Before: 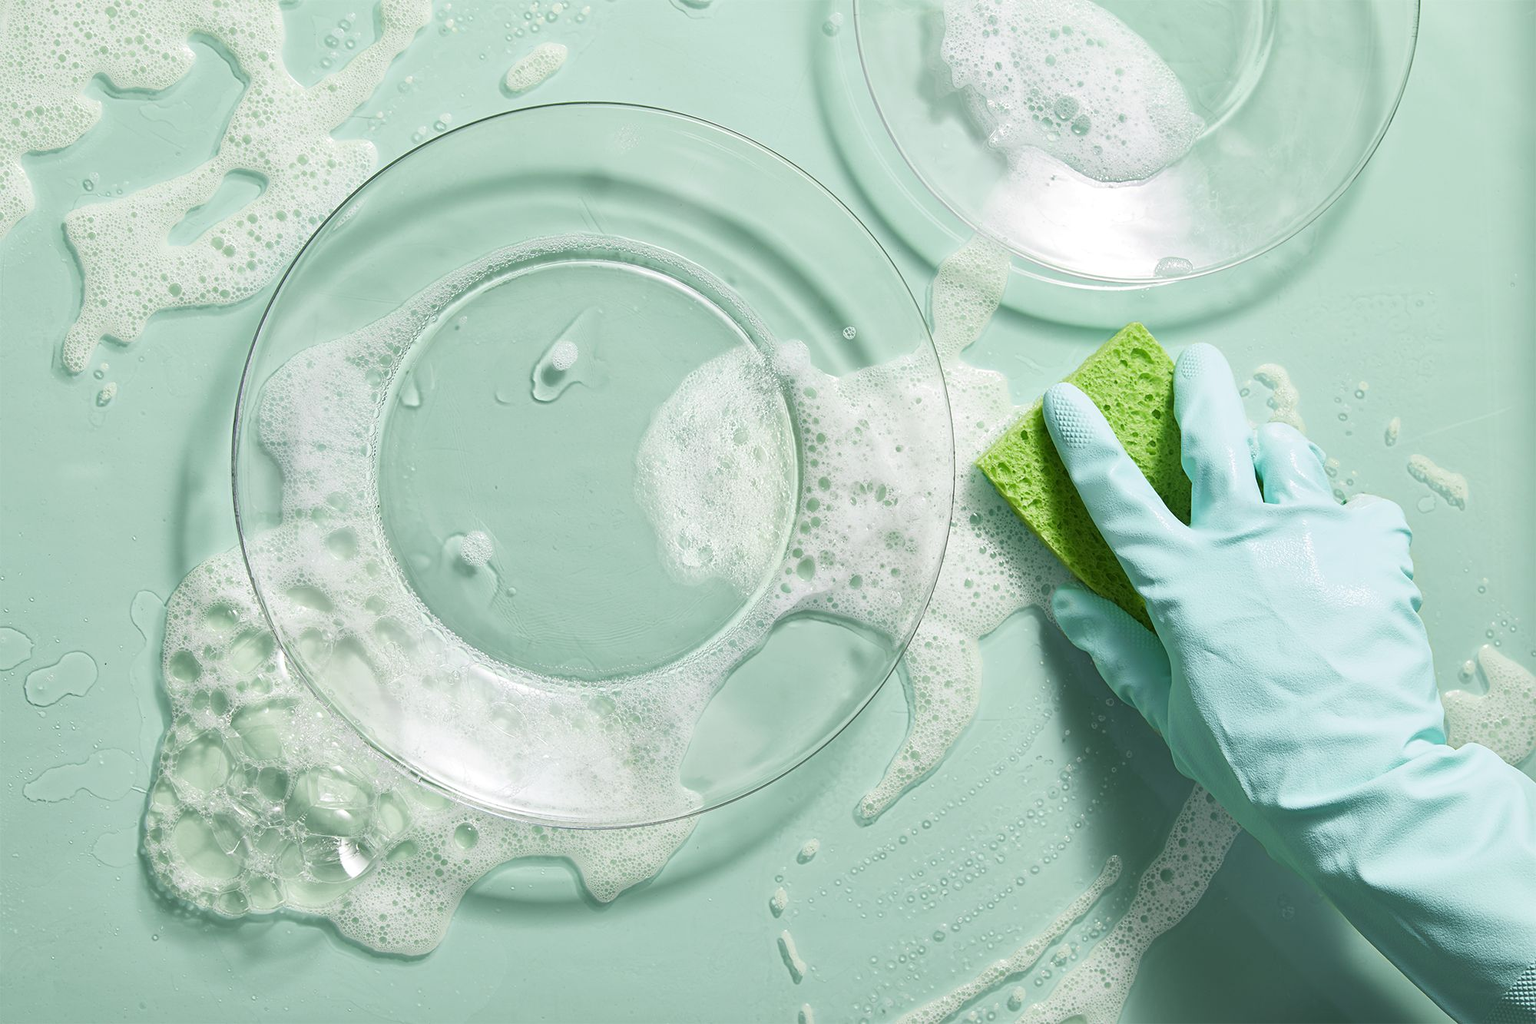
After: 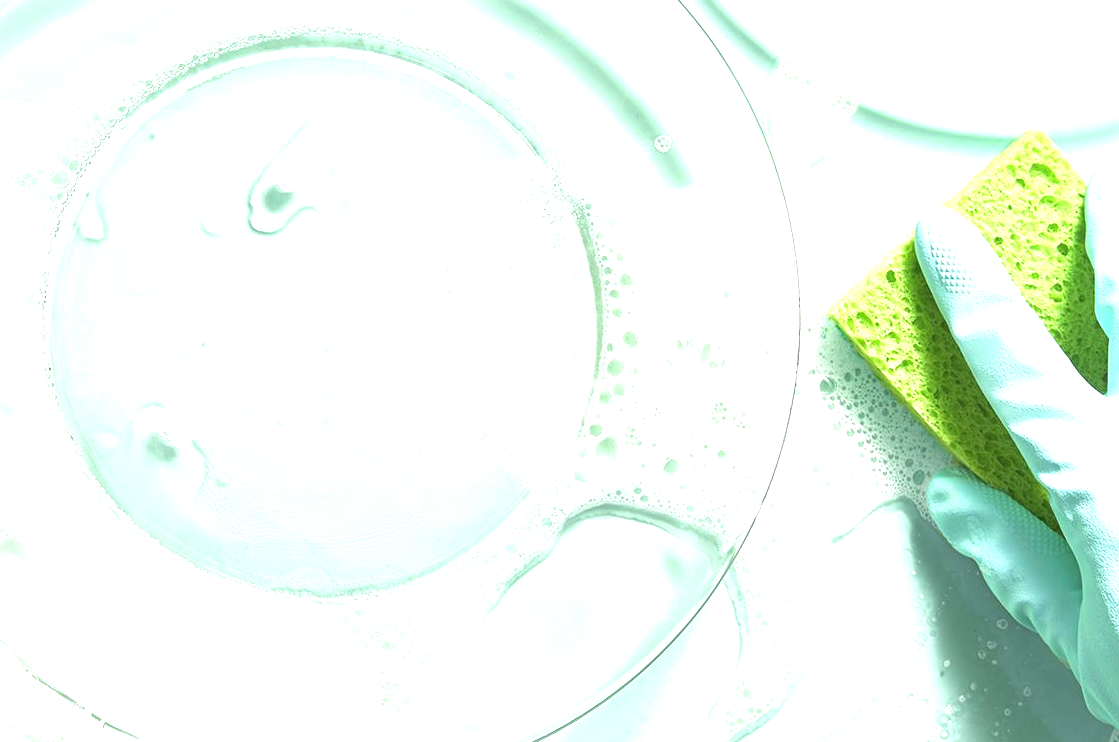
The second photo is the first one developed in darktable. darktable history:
crop and rotate: left 22.166%, top 21.778%, right 21.836%, bottom 22.55%
local contrast: detail 110%
exposure: black level correction 0, exposure 1.341 EV, compensate highlight preservation false
